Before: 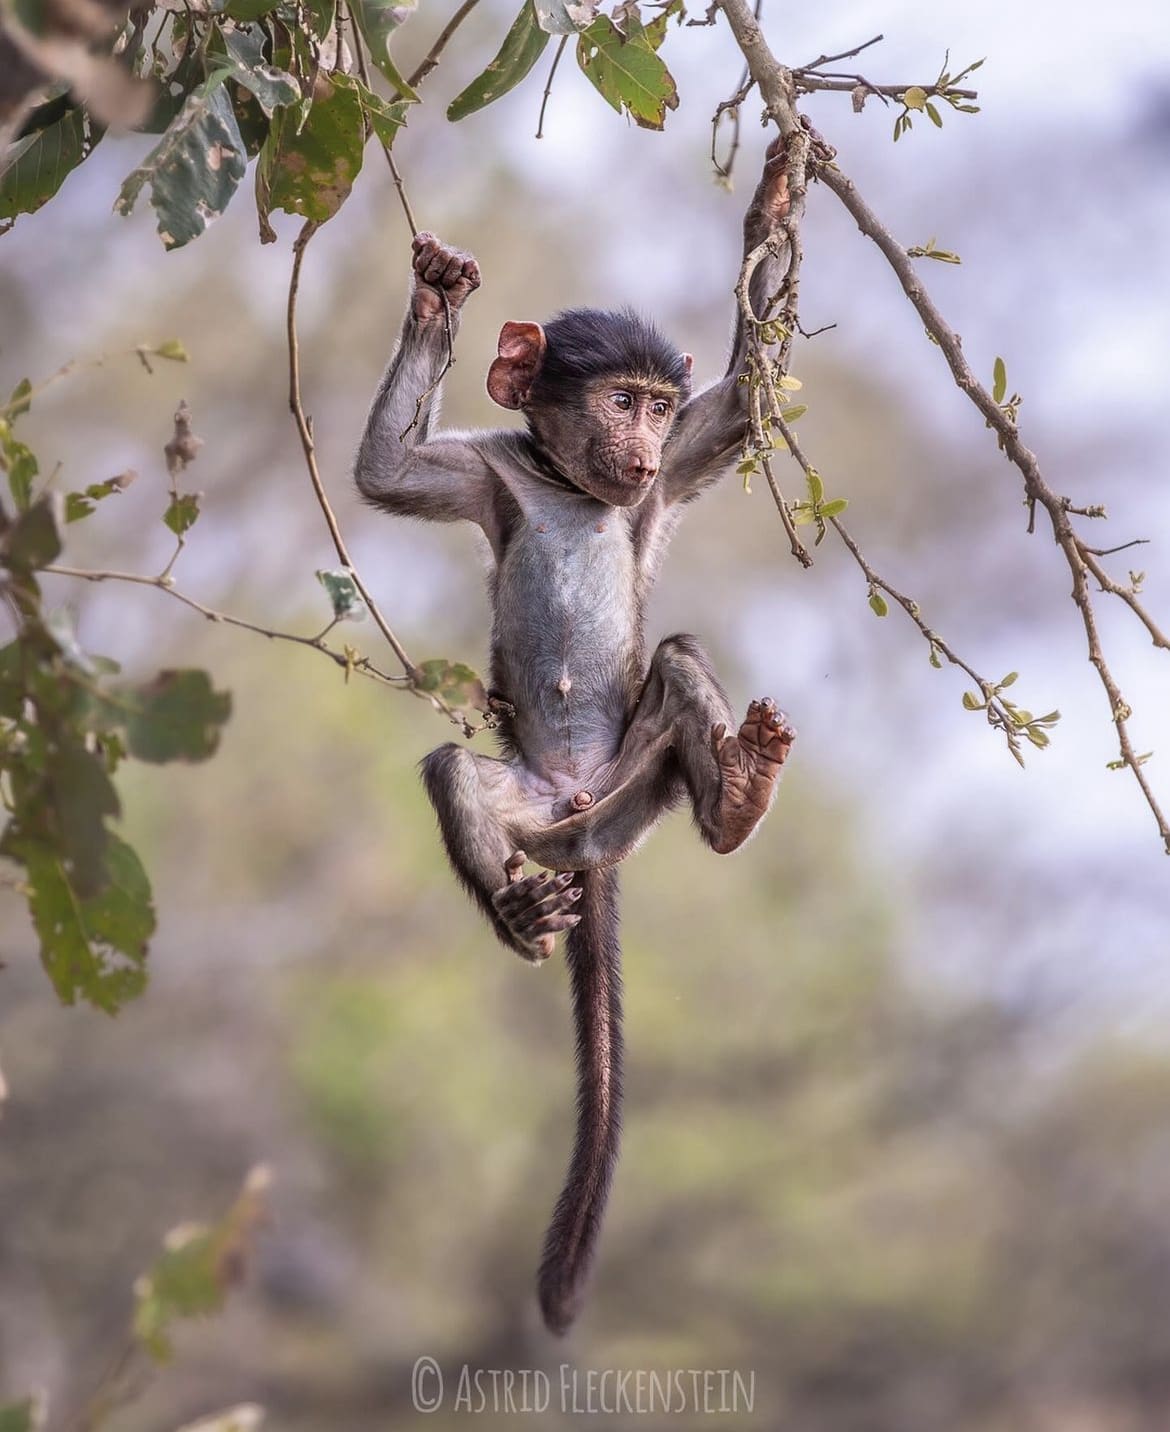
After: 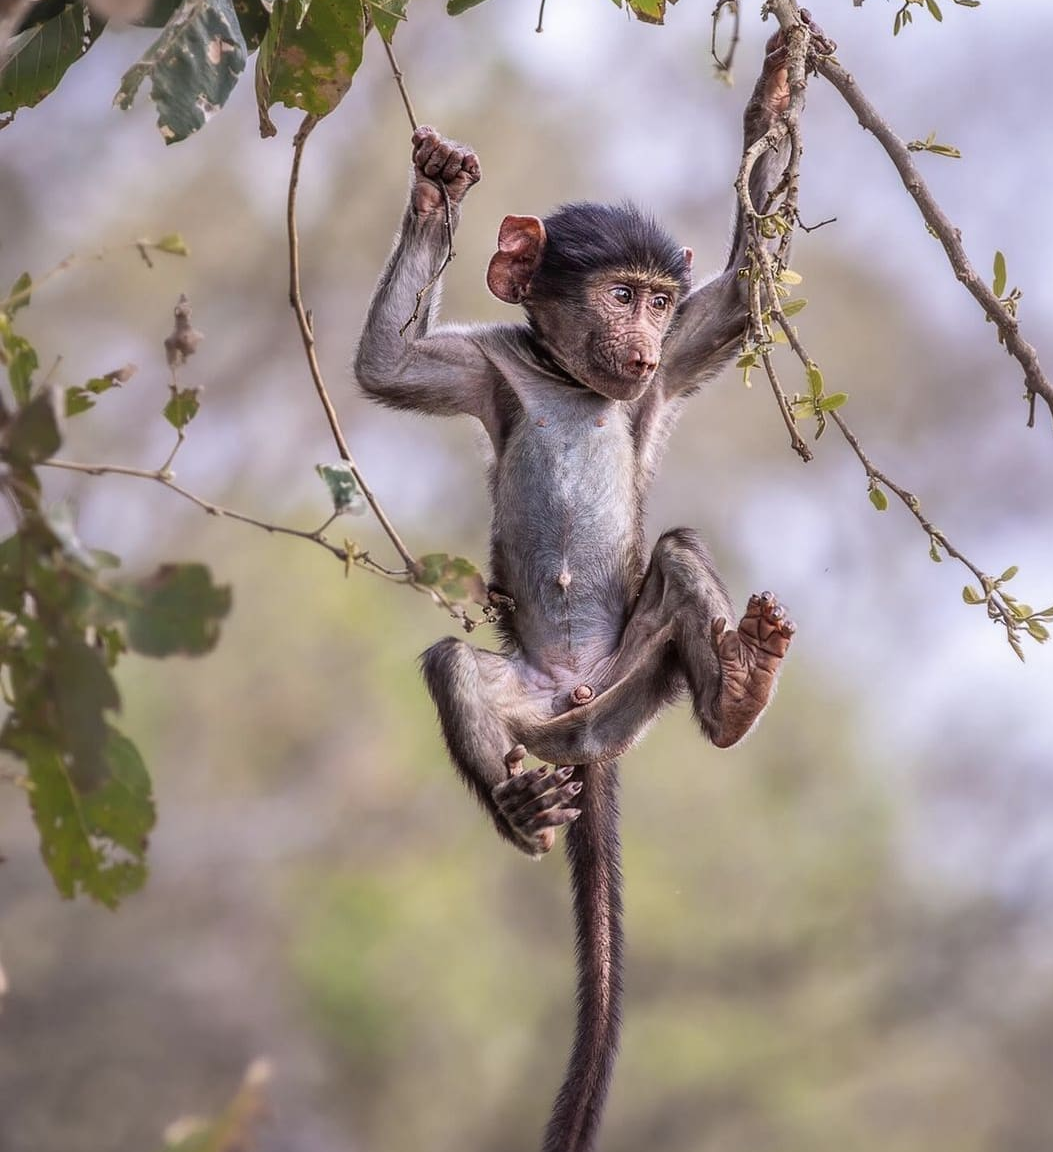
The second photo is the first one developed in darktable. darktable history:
crop: top 7.466%, right 9.784%, bottom 12.032%
